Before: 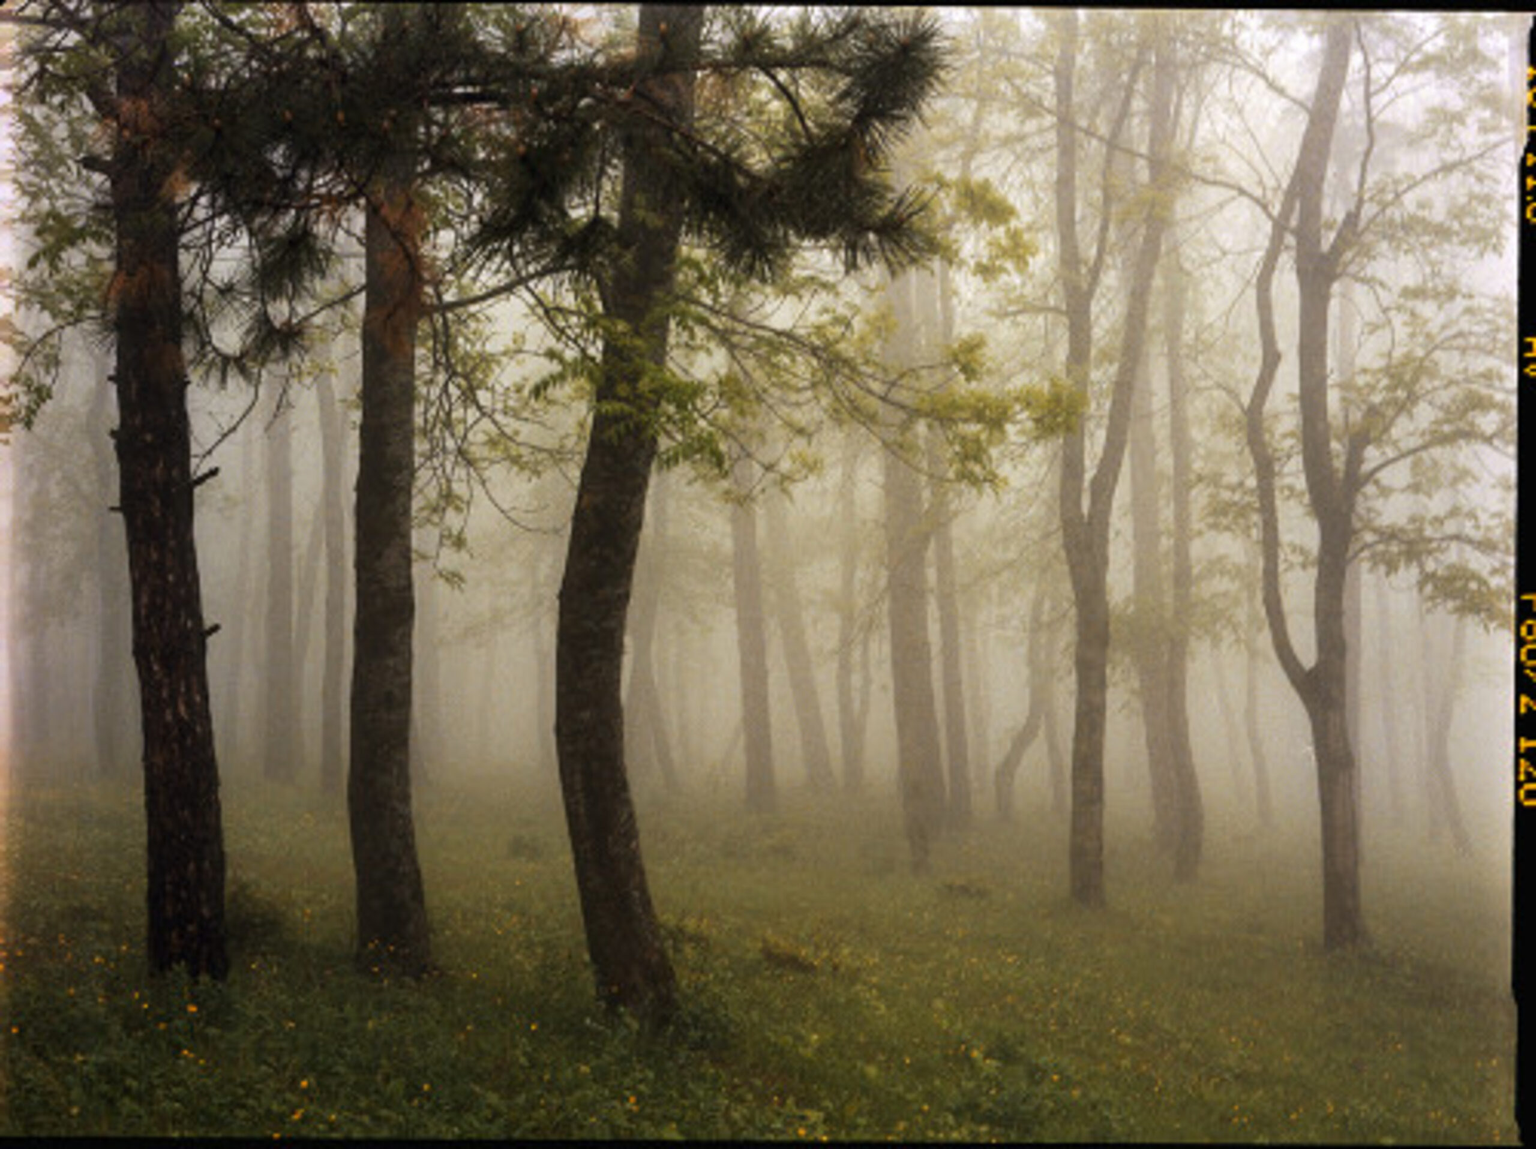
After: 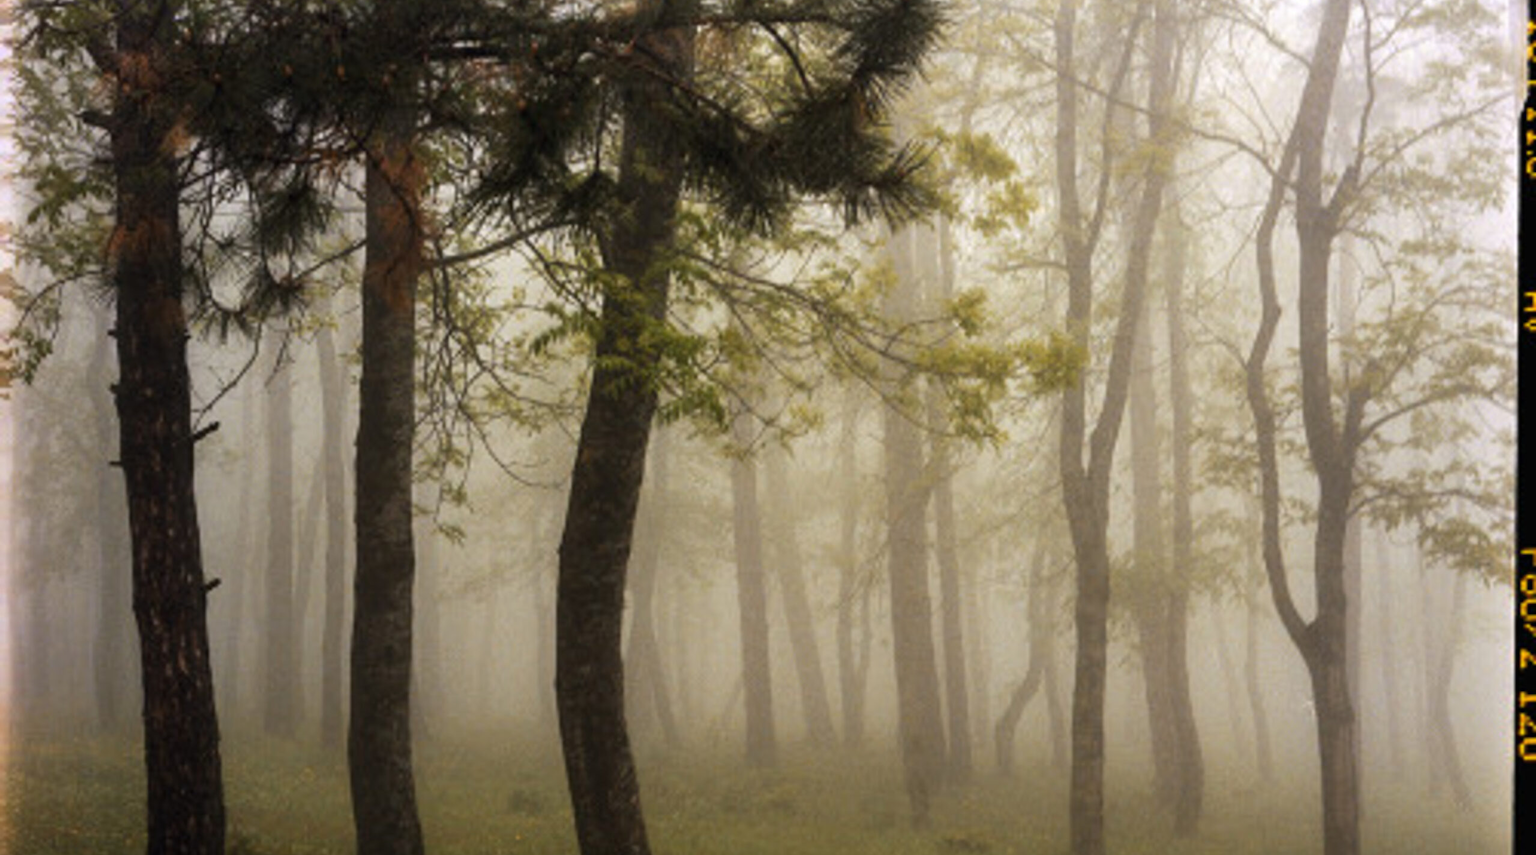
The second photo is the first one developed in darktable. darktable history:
crop: top 3.997%, bottom 21.574%
